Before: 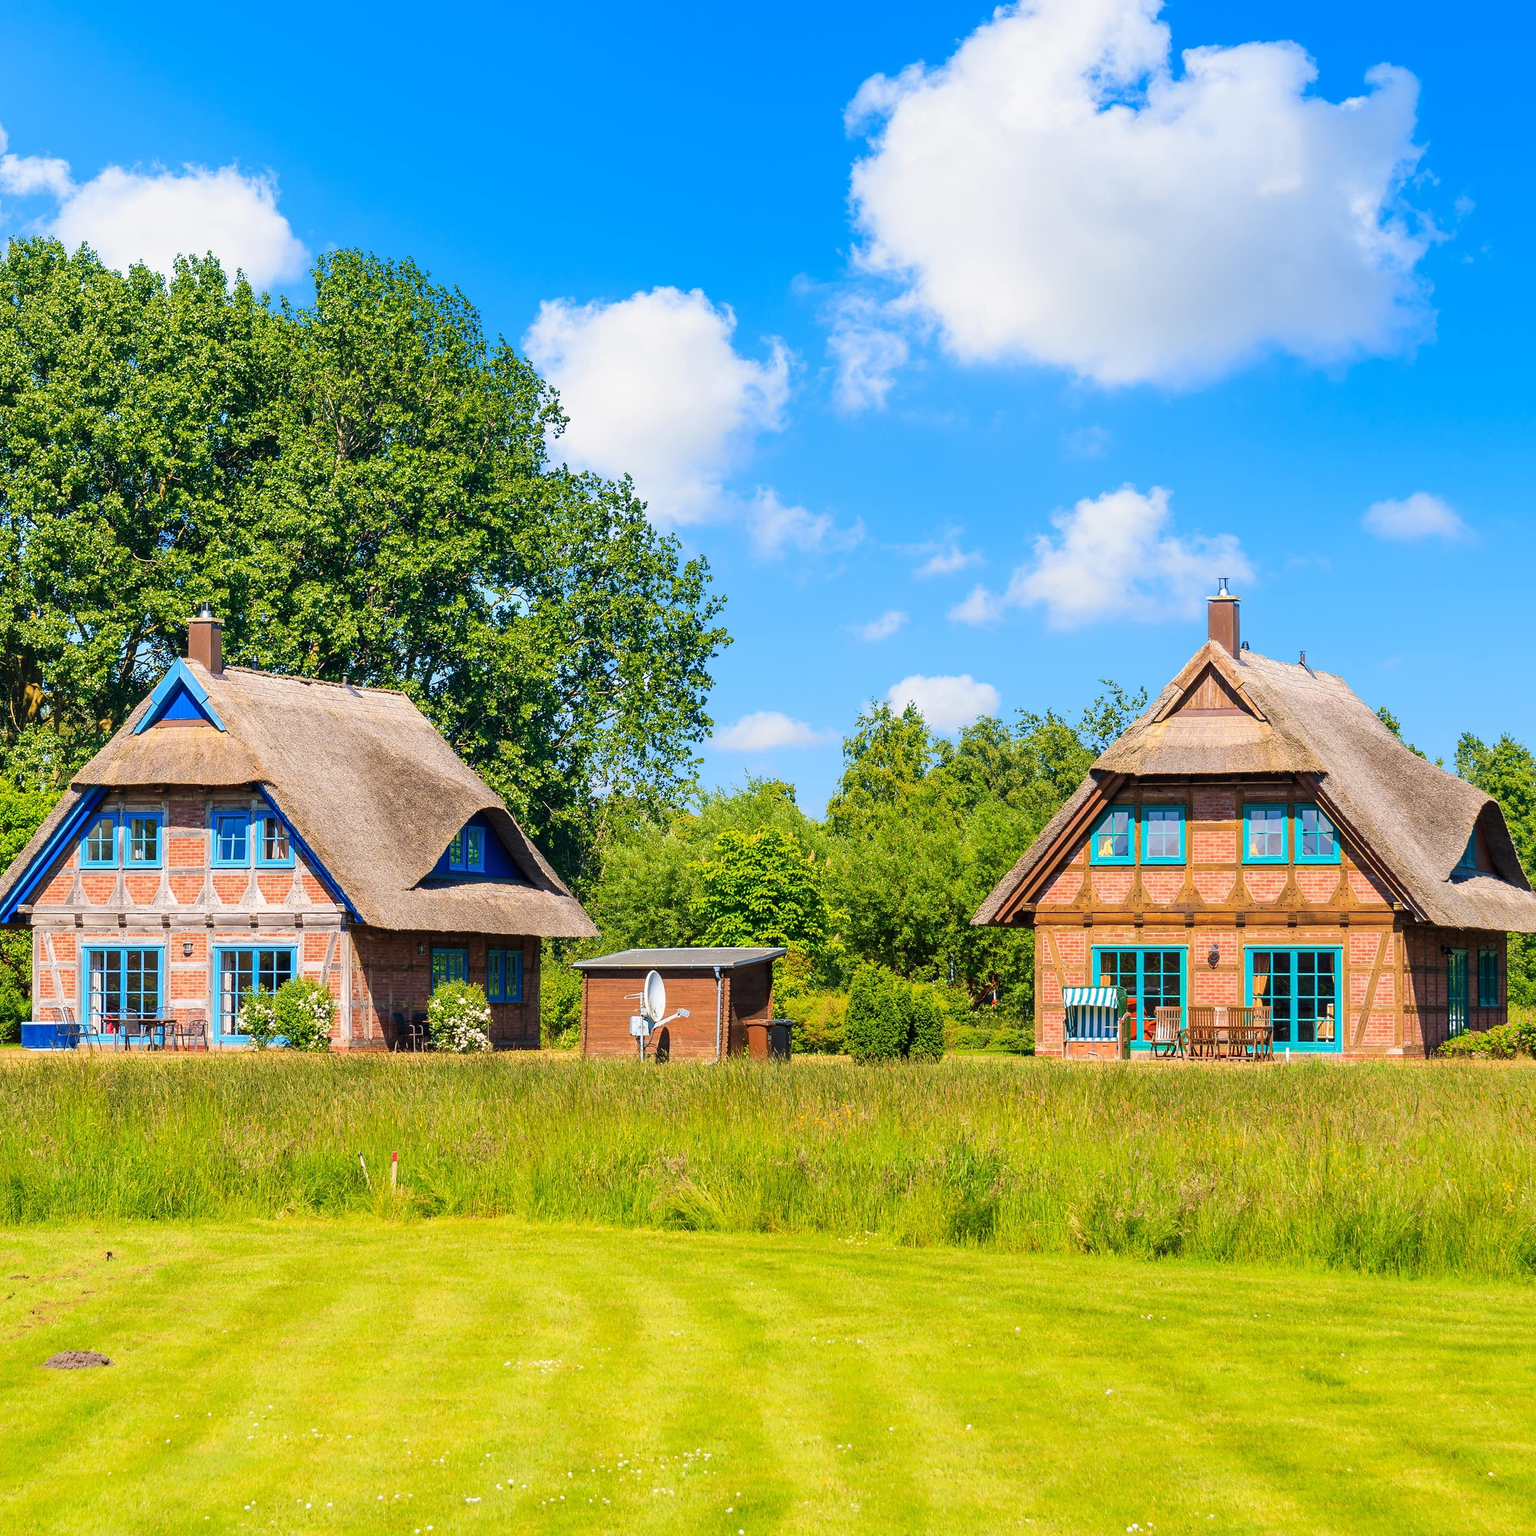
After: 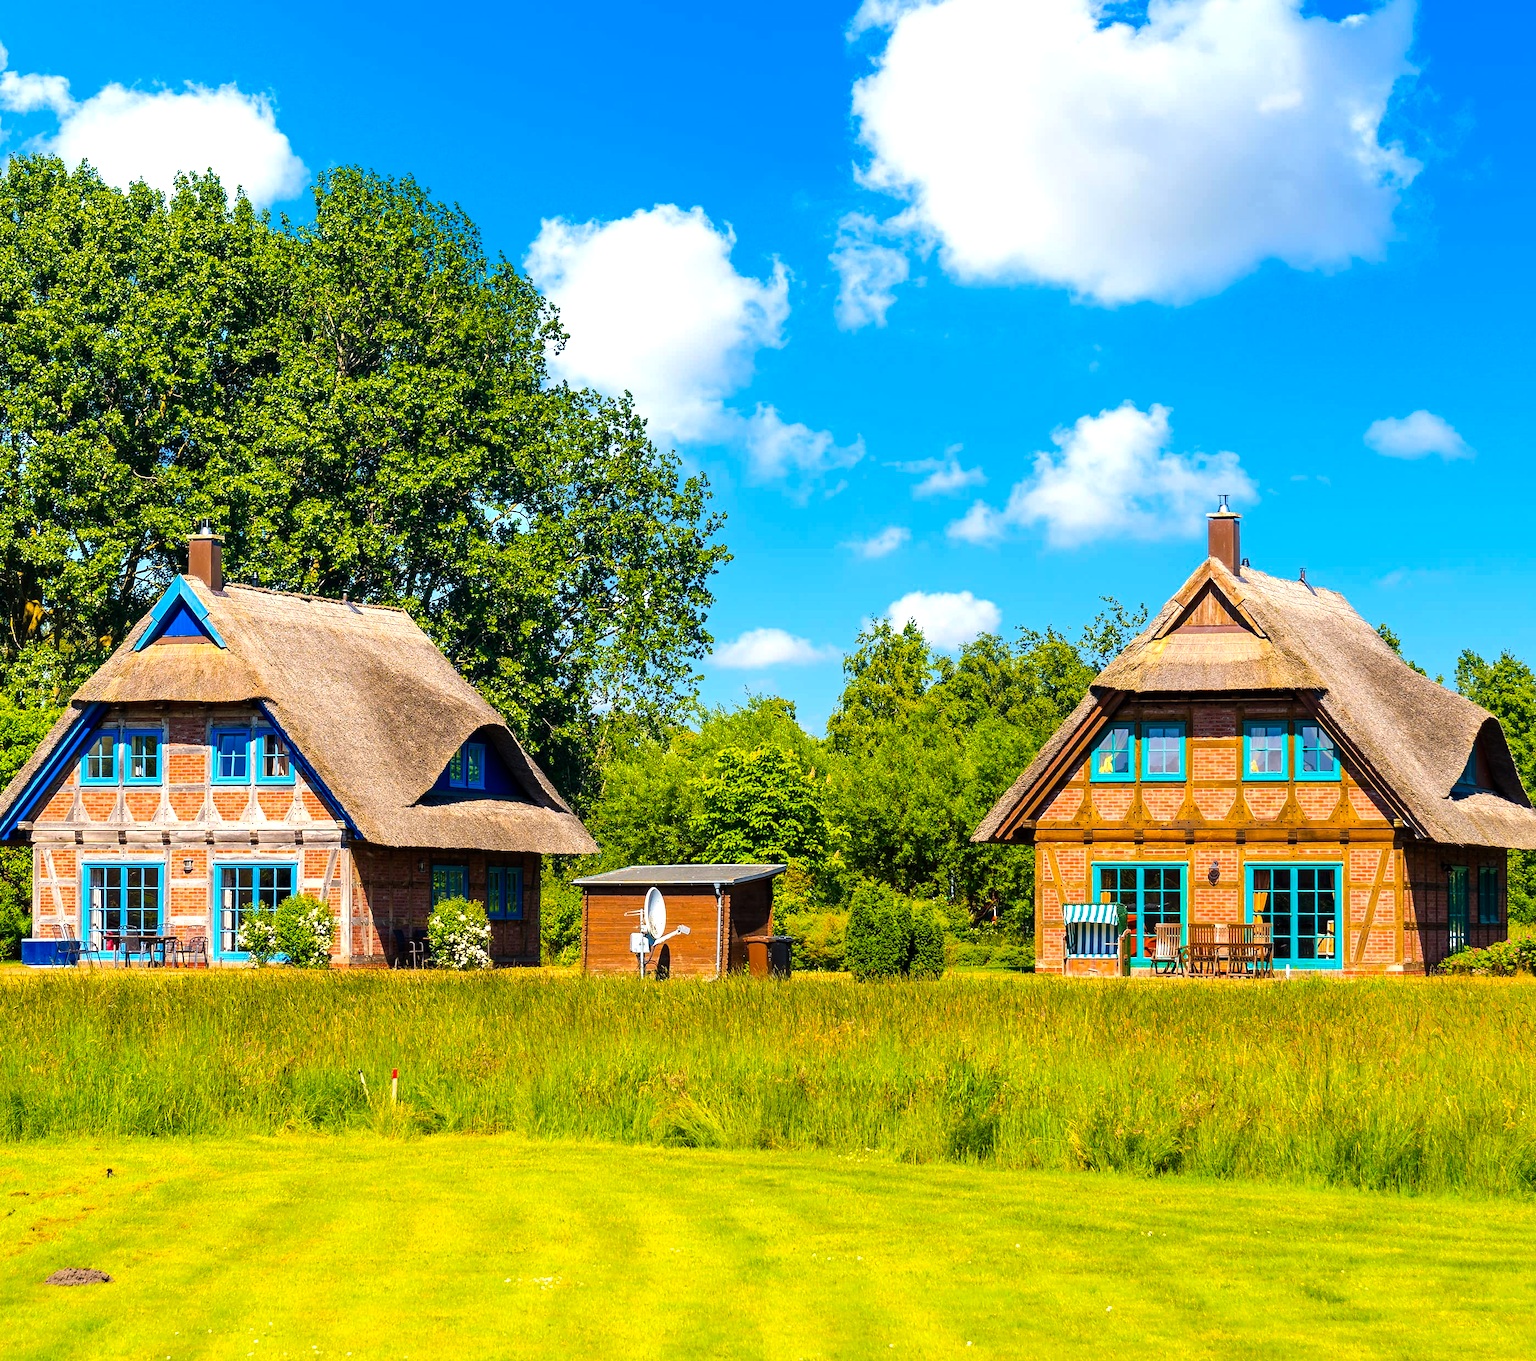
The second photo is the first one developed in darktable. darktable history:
color balance rgb: power › luminance -14.913%, highlights gain › luminance 5.653%, highlights gain › chroma 1.229%, highlights gain › hue 90.03°, perceptual saturation grading › global saturation 25.166%, perceptual brilliance grading › highlights 9.379%, perceptual brilliance grading › mid-tones 5.663%
haze removal: compatibility mode true, adaptive false
crop and rotate: top 5.436%, bottom 5.951%
